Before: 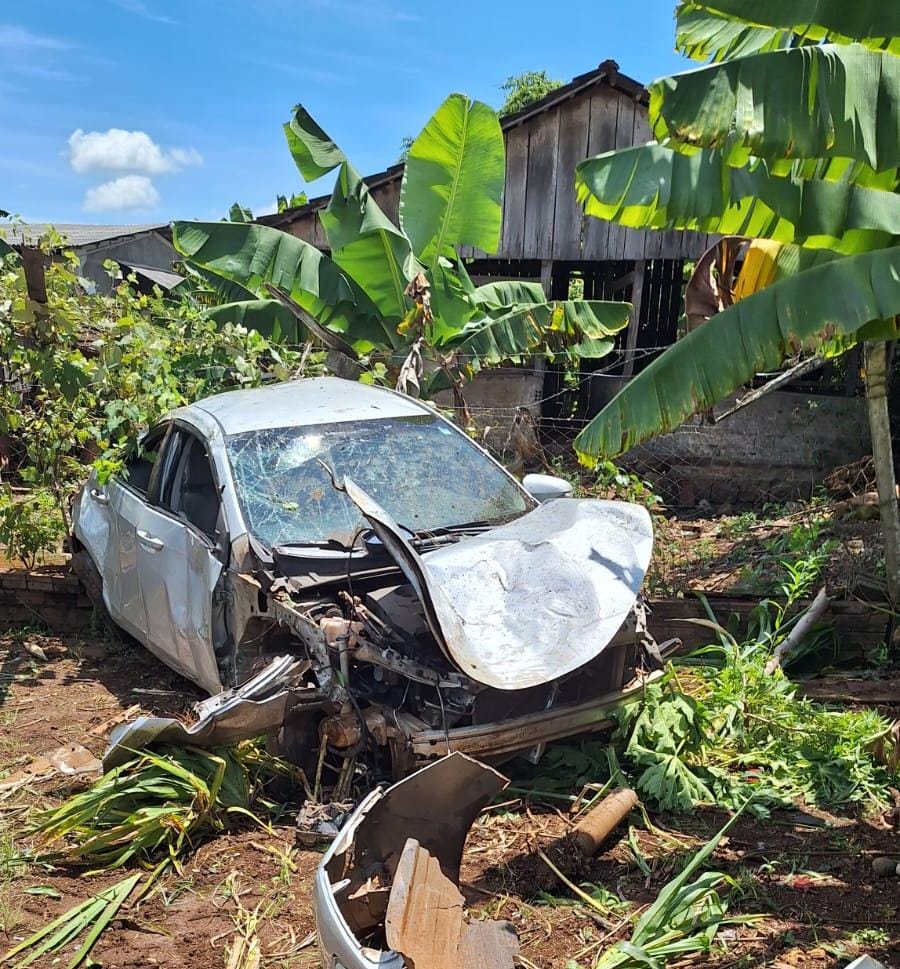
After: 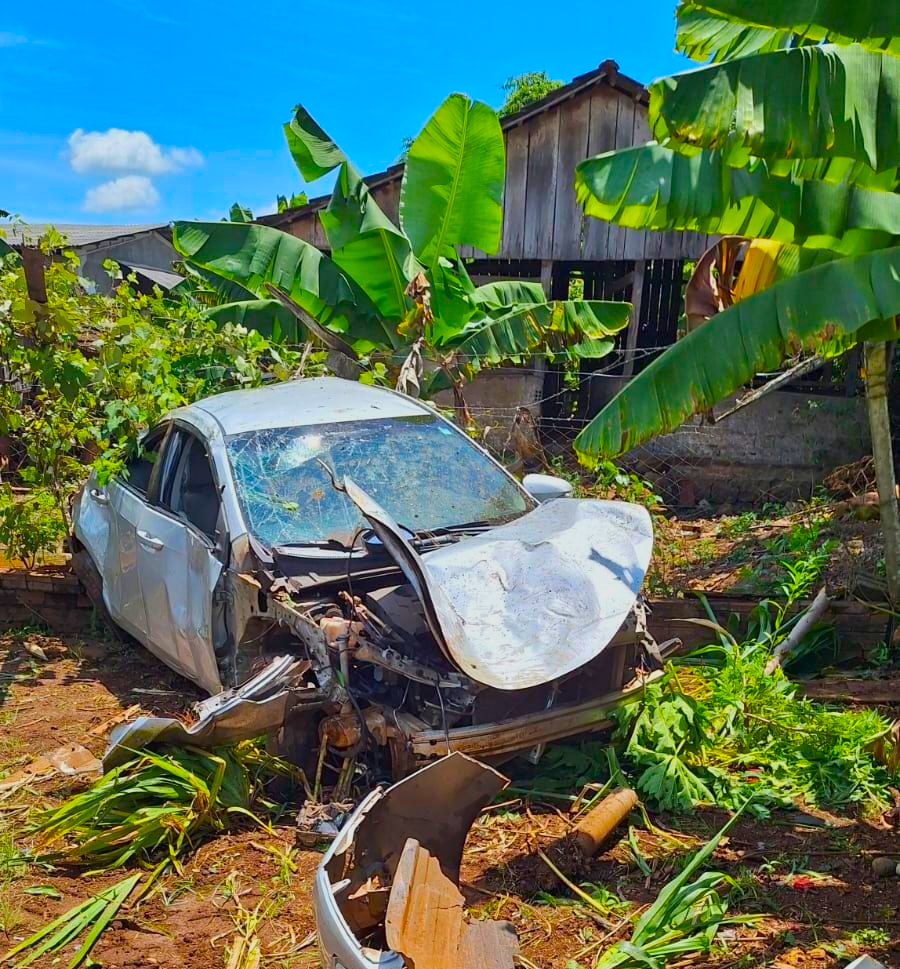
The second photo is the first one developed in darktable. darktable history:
color balance: contrast -15%
color balance rgb: linear chroma grading › global chroma 15%, perceptual saturation grading › global saturation 30%
contrast brightness saturation: brightness -0.02, saturation 0.35
